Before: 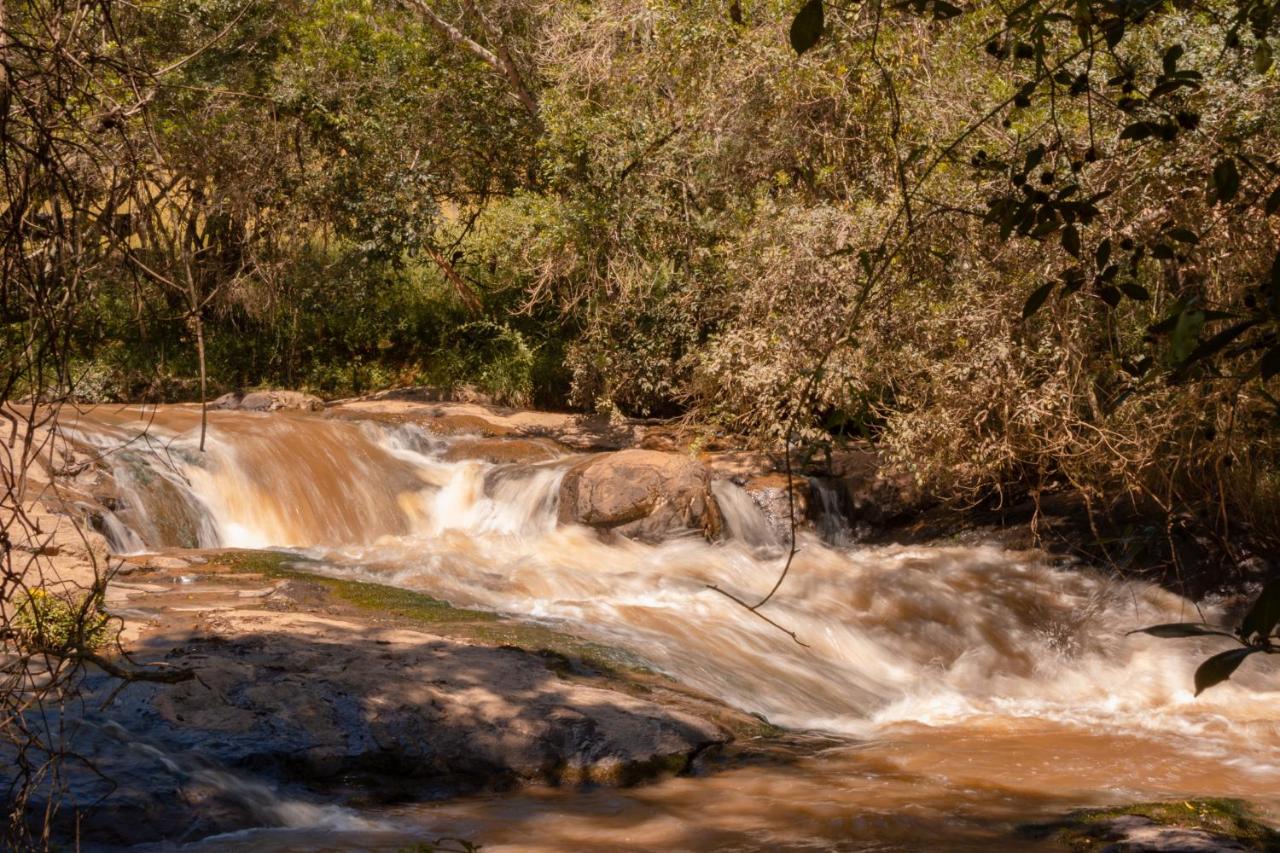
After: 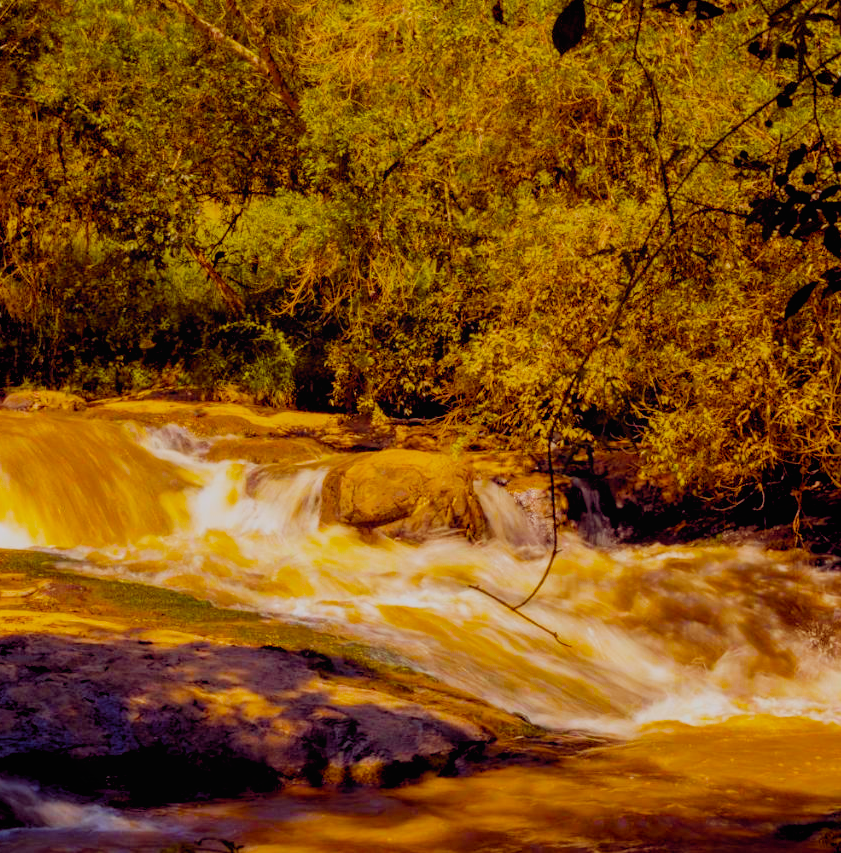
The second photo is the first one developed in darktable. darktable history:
local contrast: mode bilateral grid, contrast 99, coarseness 99, detail 91%, midtone range 0.2
crop and rotate: left 18.625%, right 15.654%
filmic rgb: black relative exposure -7.65 EV, white relative exposure 4.56 EV, hardness 3.61, preserve chrominance no, color science v4 (2020), contrast in shadows soft
color balance rgb: global offset › chroma 0.285%, global offset › hue 319.32°, linear chroma grading › highlights 98.973%, linear chroma grading › global chroma 23.29%, perceptual saturation grading › global saturation 30.483%, global vibrance 20%
